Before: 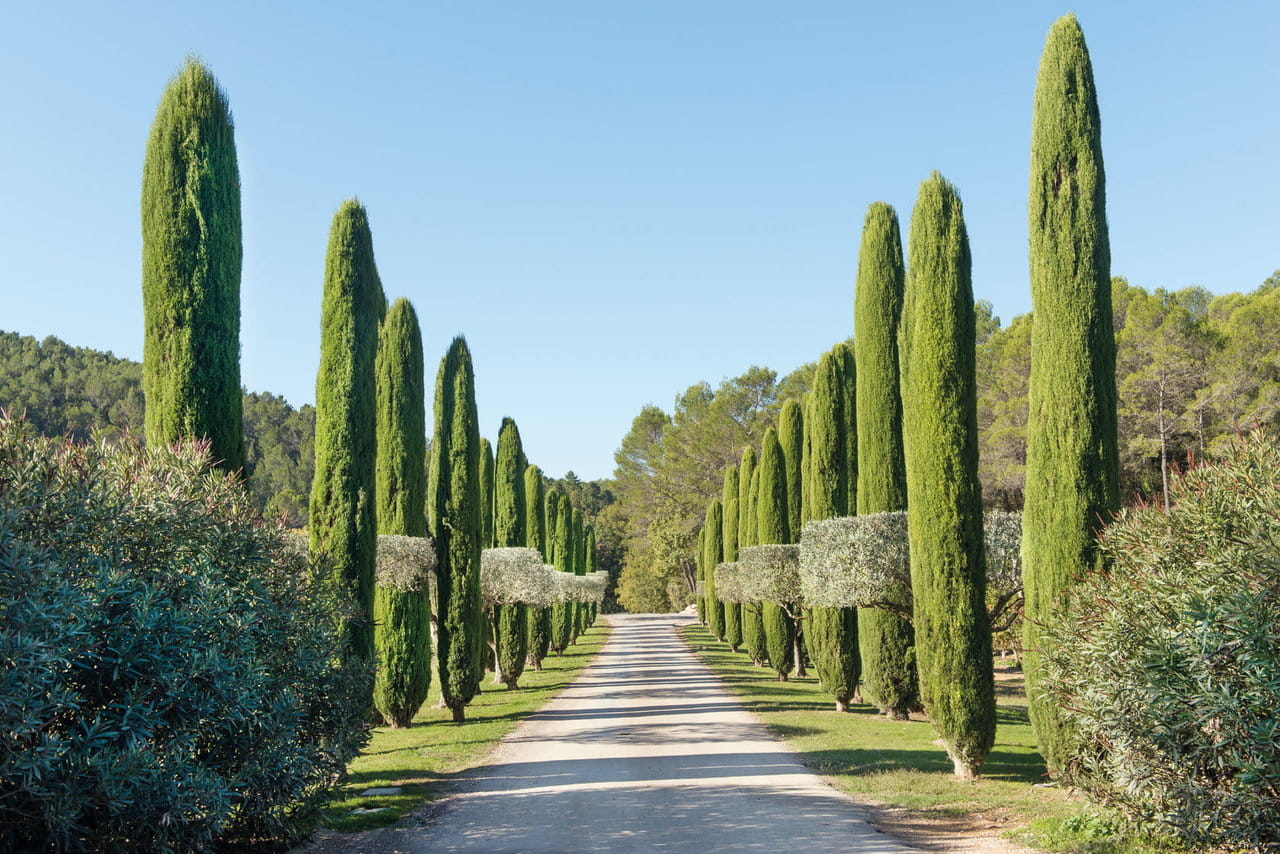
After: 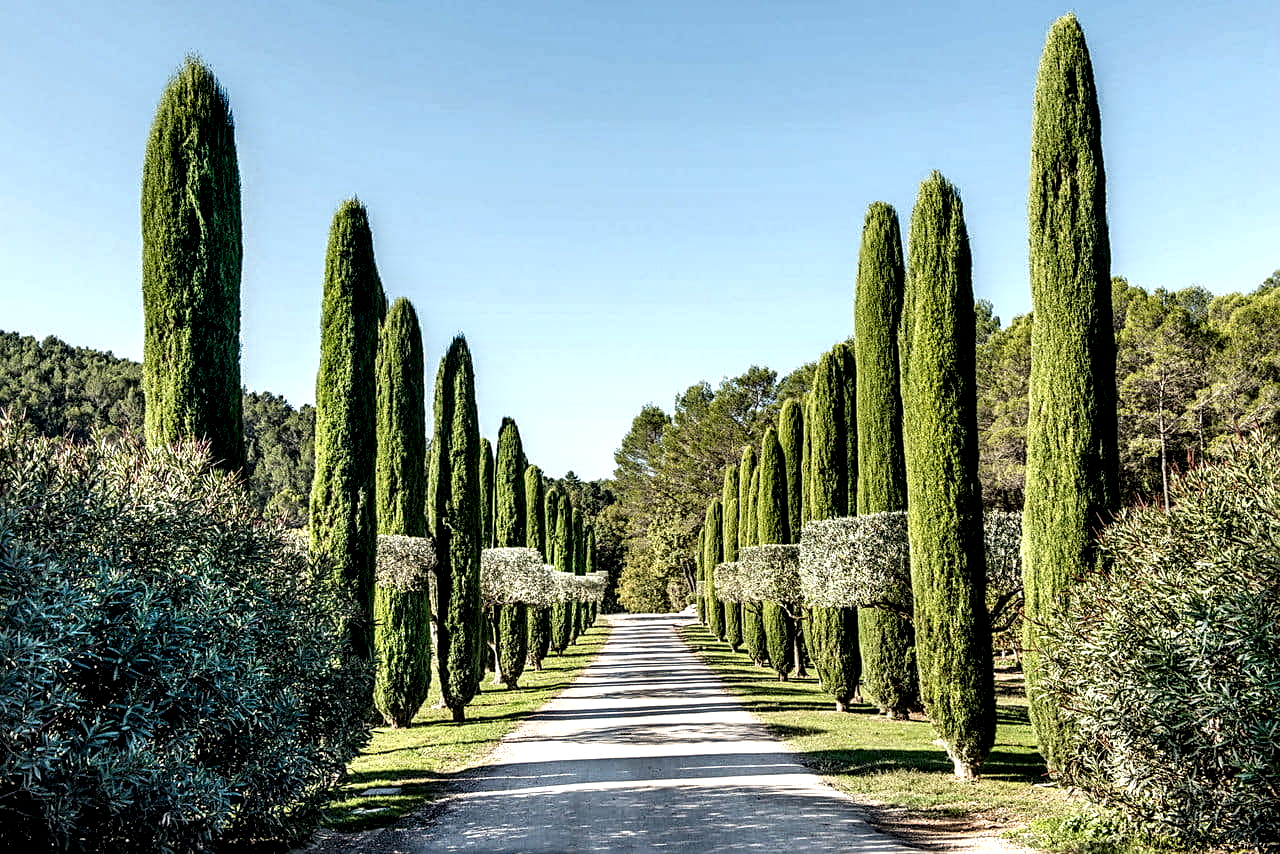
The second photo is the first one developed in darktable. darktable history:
sharpen: on, module defaults
local contrast: shadows 167%, detail 224%
